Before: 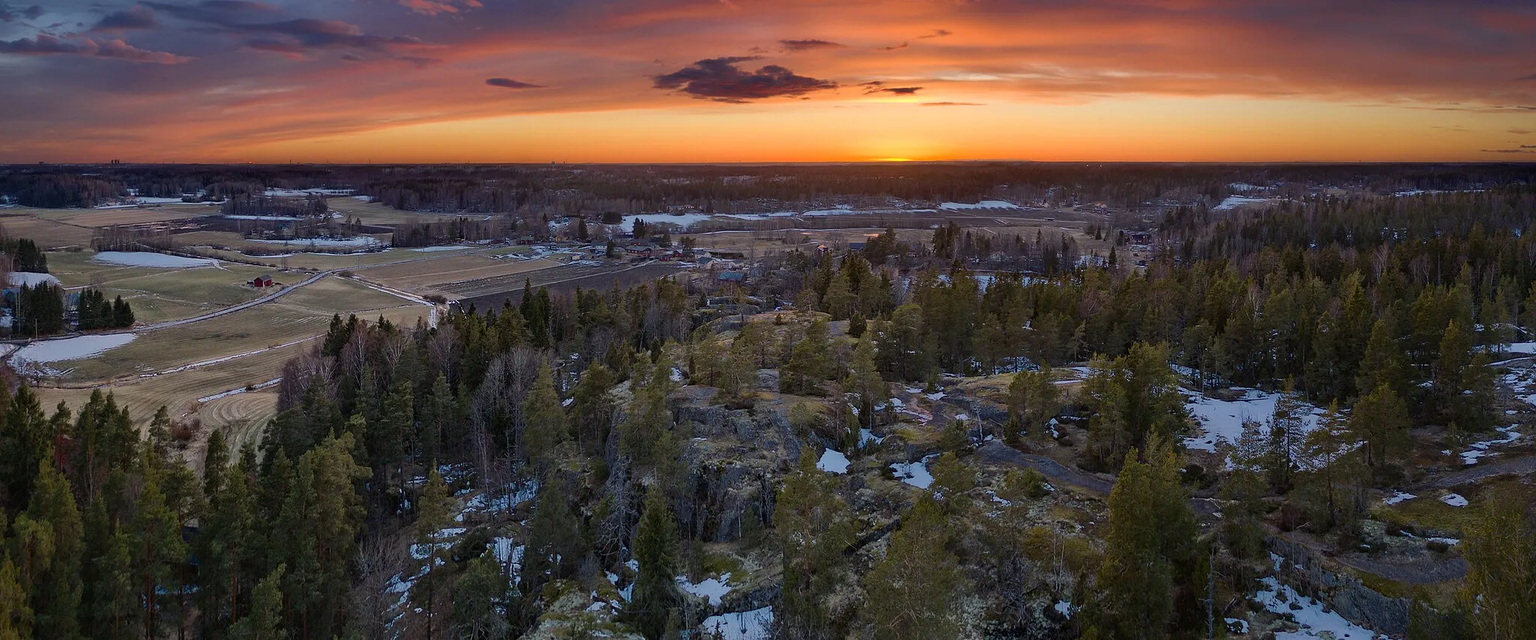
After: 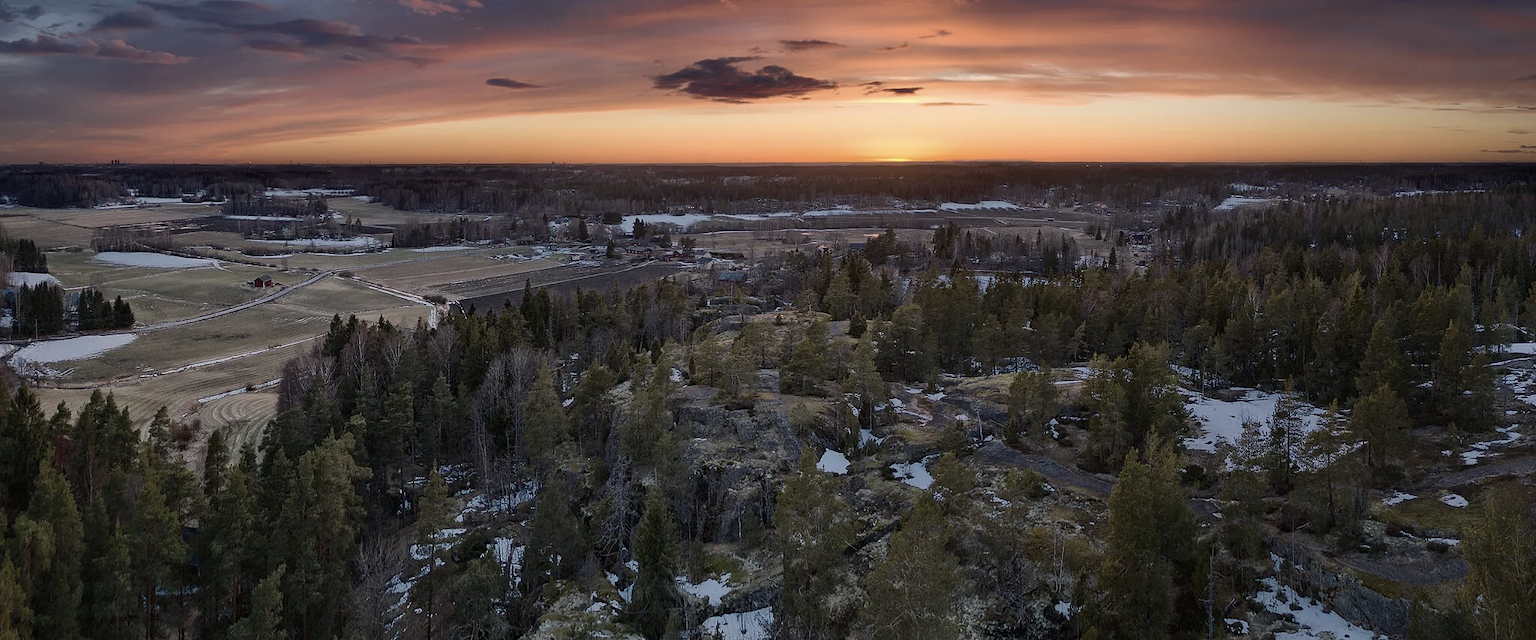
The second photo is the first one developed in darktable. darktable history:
contrast brightness saturation: contrast 0.096, saturation -0.361
